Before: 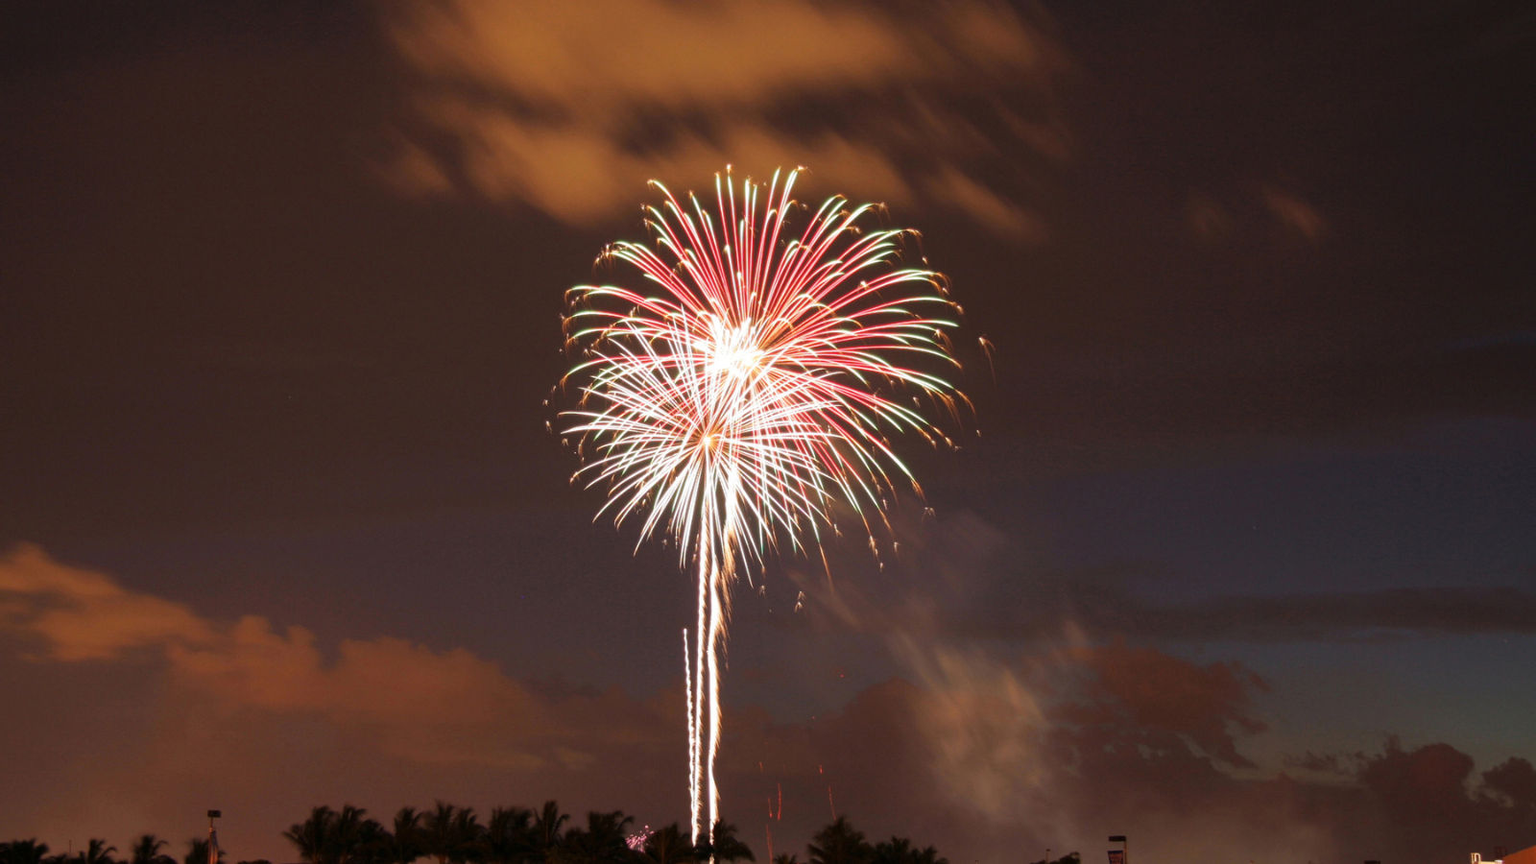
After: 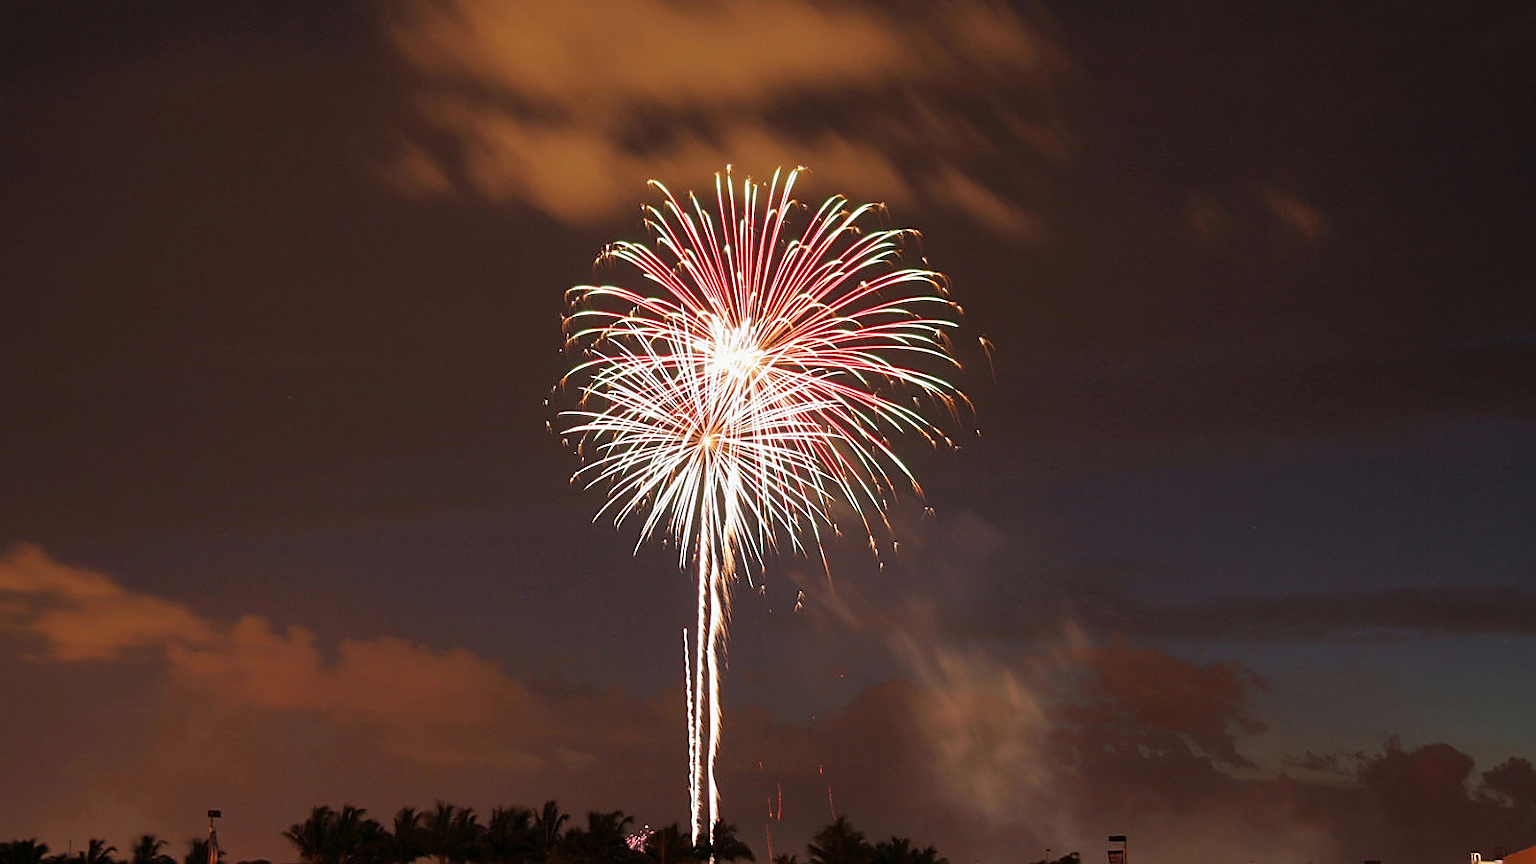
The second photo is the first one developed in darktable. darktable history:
sharpen: radius 1.392, amount 1.268, threshold 0.679
exposure: exposure -0.069 EV, compensate highlight preservation false
